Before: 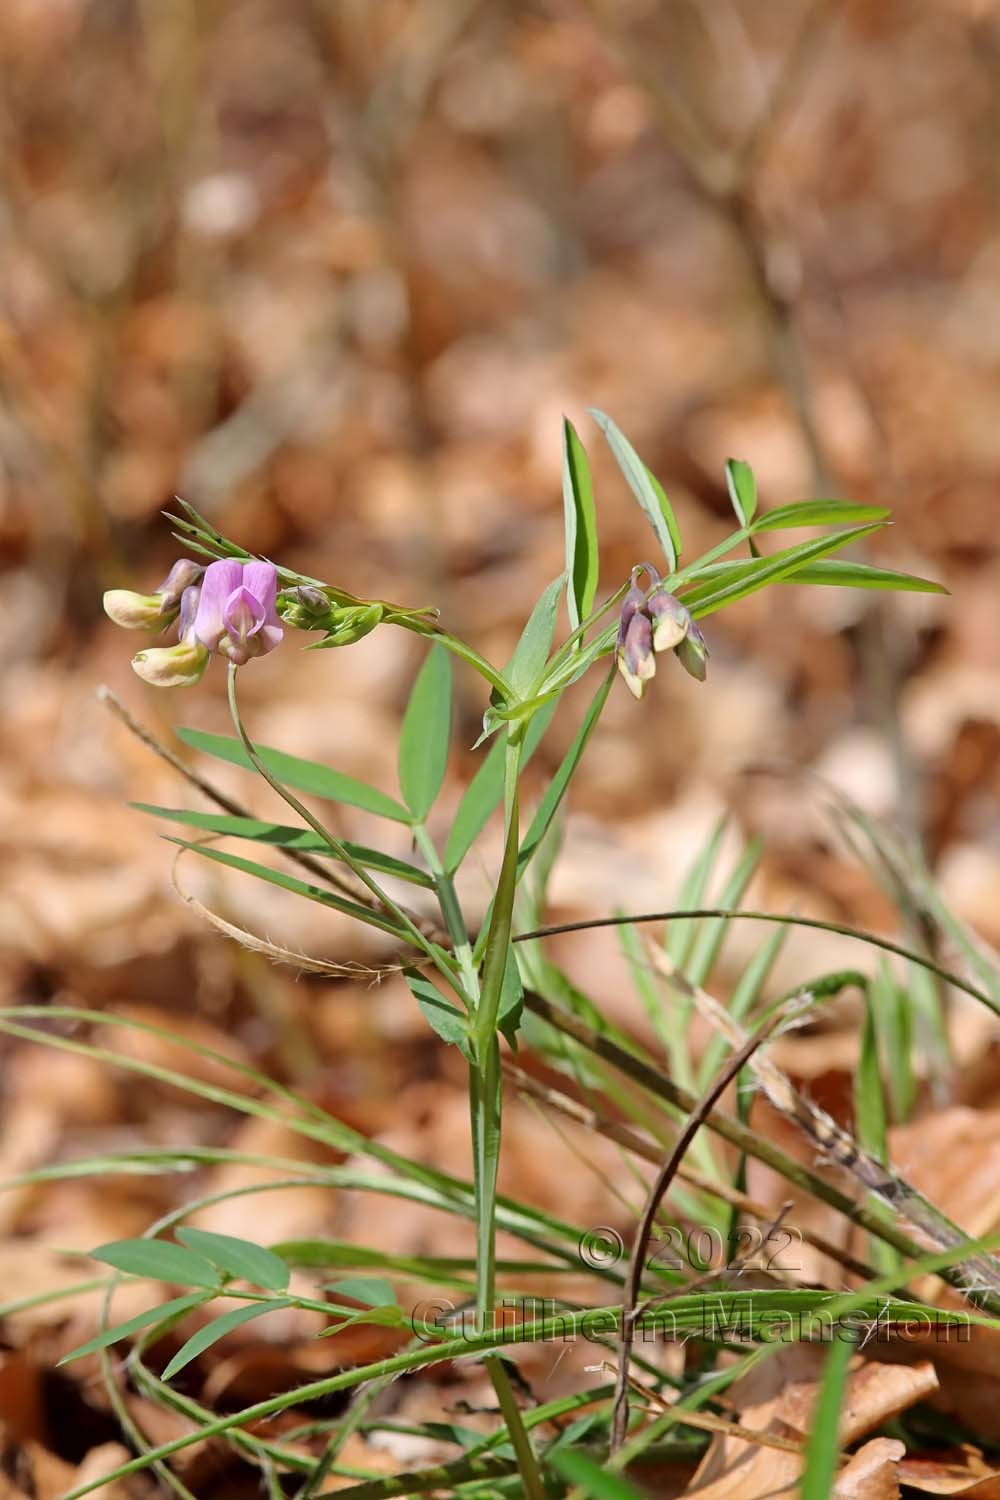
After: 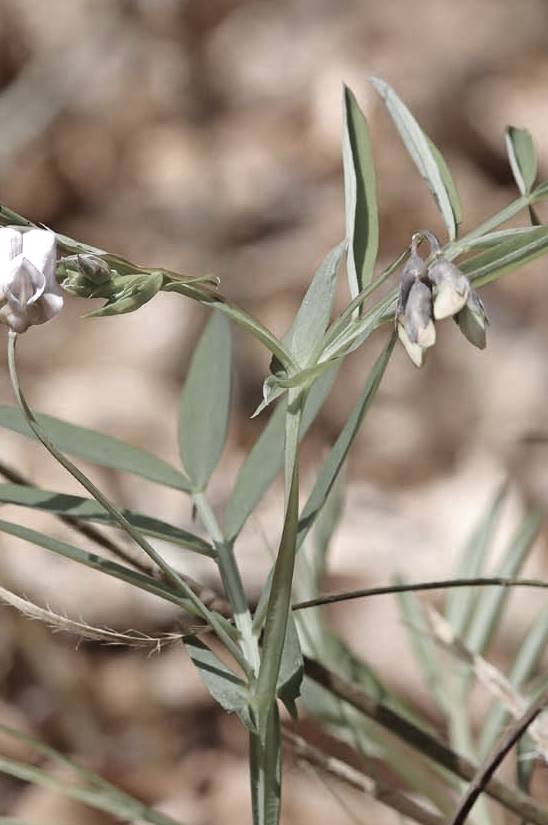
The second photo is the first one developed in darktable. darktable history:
local contrast: mode bilateral grid, contrast 21, coarseness 50, detail 119%, midtone range 0.2
color zones: curves: ch0 [(0, 0.613) (0.01, 0.613) (0.245, 0.448) (0.498, 0.529) (0.642, 0.665) (0.879, 0.777) (0.99, 0.613)]; ch1 [(0, 0.035) (0.121, 0.189) (0.259, 0.197) (0.415, 0.061) (0.589, 0.022) (0.732, 0.022) (0.857, 0.026) (0.991, 0.053)]
crop and rotate: left 22.023%, top 22.199%, right 23.146%, bottom 22.735%
